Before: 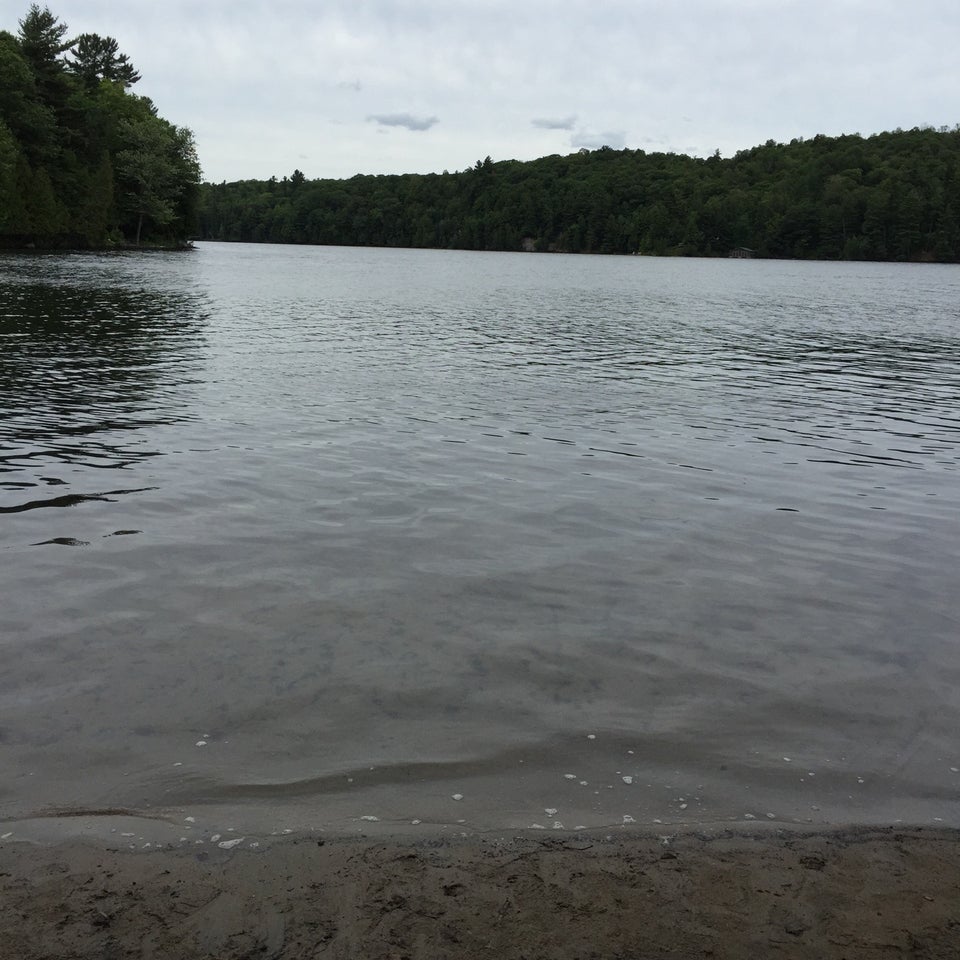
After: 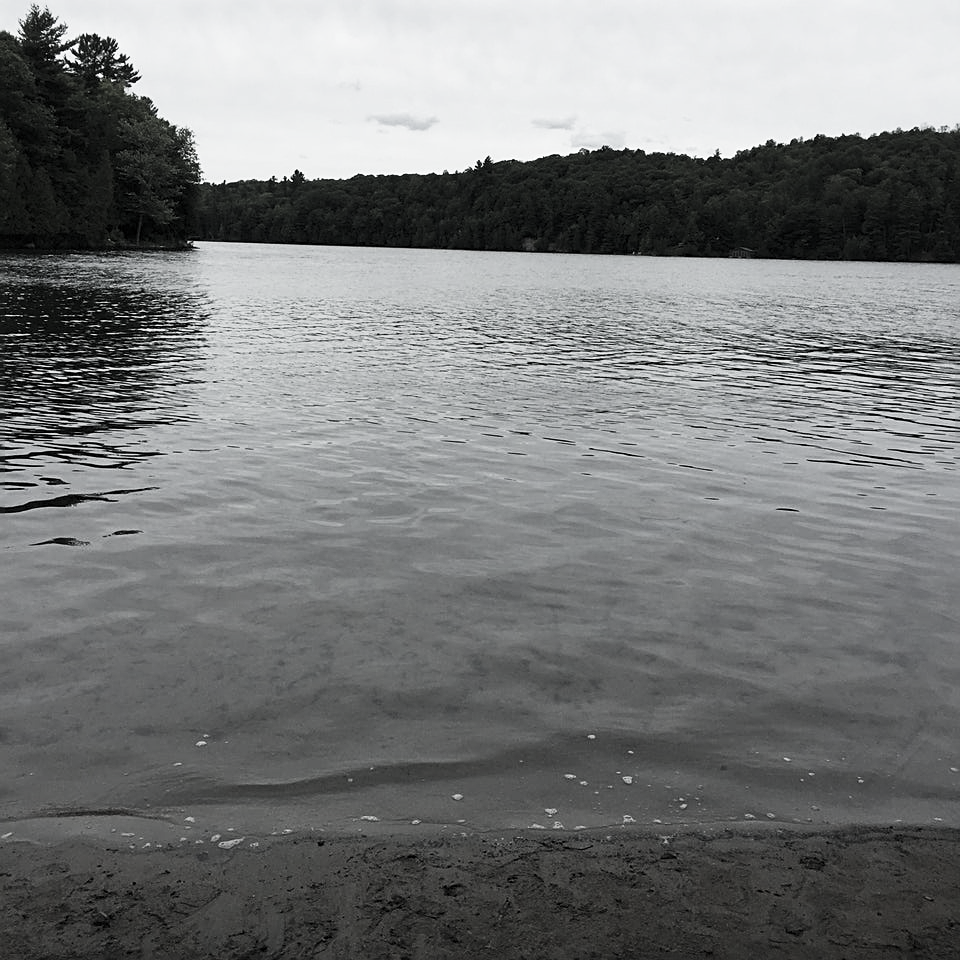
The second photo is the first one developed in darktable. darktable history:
color correction: saturation 0.3
sigmoid: contrast 1.22, skew 0.65
sharpen: on, module defaults
exposure: exposure 0.6 EV, compensate highlight preservation false
color balance: mode lift, gamma, gain (sRGB), lift [1, 1, 1.022, 1.026]
levels: levels [0.029, 0.545, 0.971]
